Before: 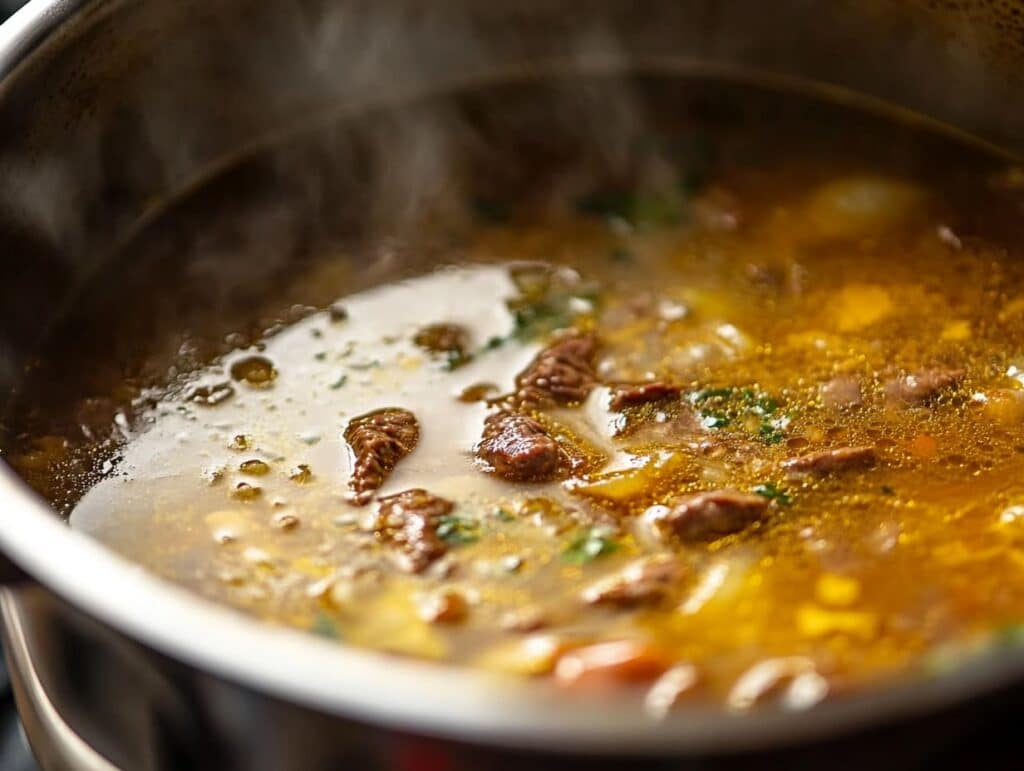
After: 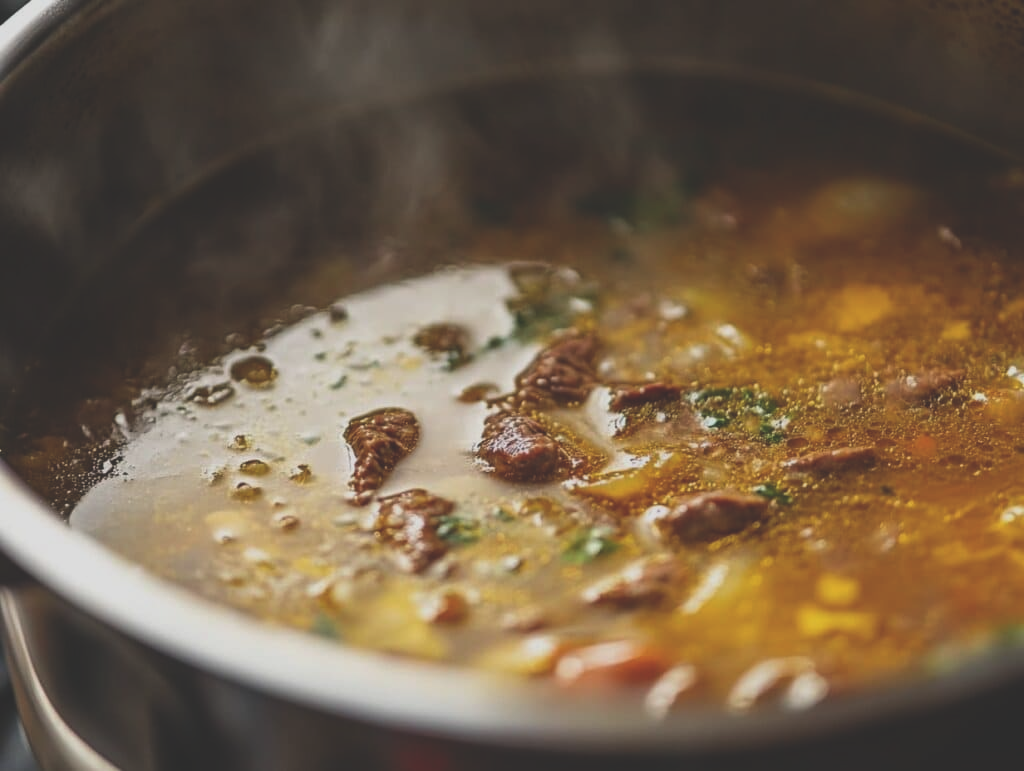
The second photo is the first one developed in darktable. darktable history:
white balance: emerald 1
exposure: black level correction -0.036, exposure -0.497 EV, compensate highlight preservation false
